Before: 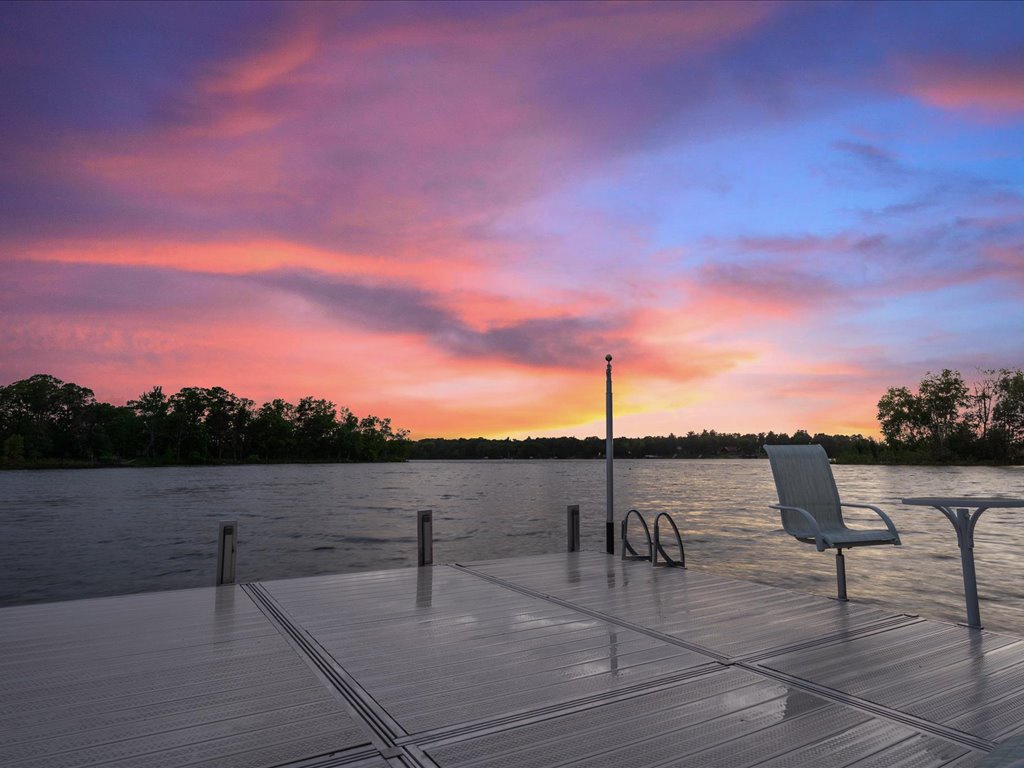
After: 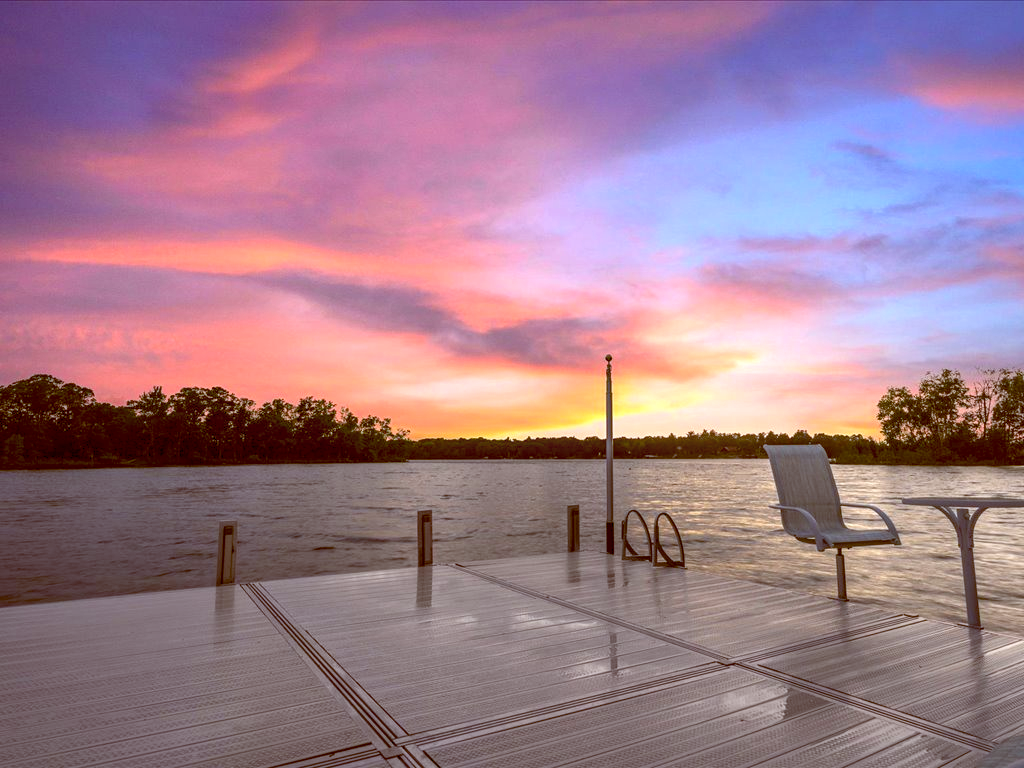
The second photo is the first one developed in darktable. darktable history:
local contrast: on, module defaults
color balance rgb: shadows lift › chroma 2.014%, shadows lift › hue 247.53°, power › hue 208.86°, global offset › chroma 0.399%, global offset › hue 36.23°, perceptual saturation grading › global saturation 0.584%, perceptual brilliance grading › global brilliance 11.275%, contrast -9.915%
exposure: exposure 0.291 EV, compensate highlight preservation false
